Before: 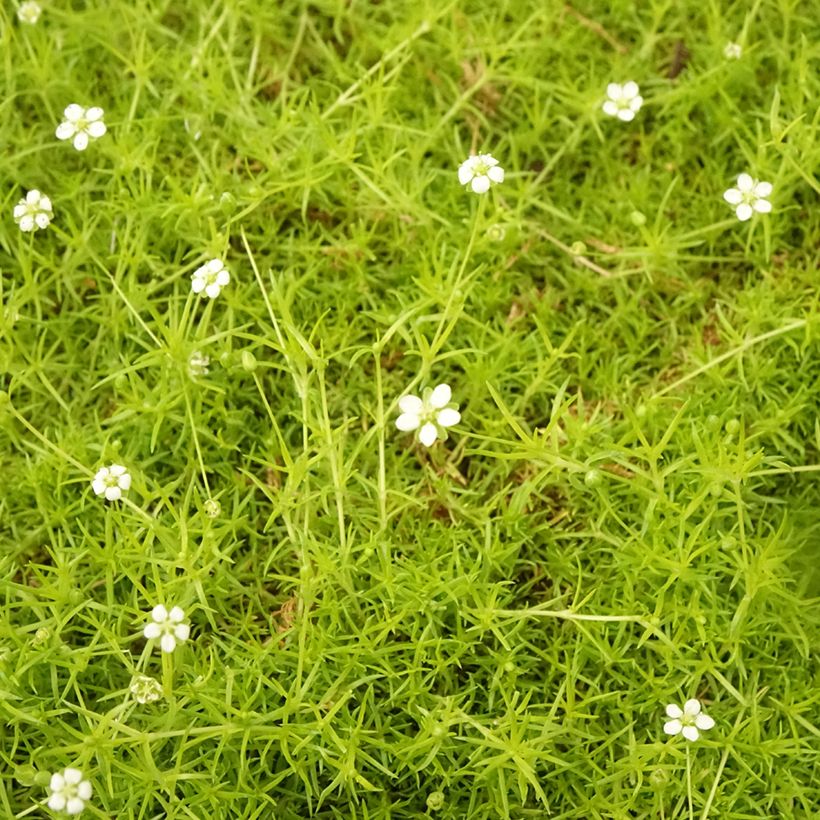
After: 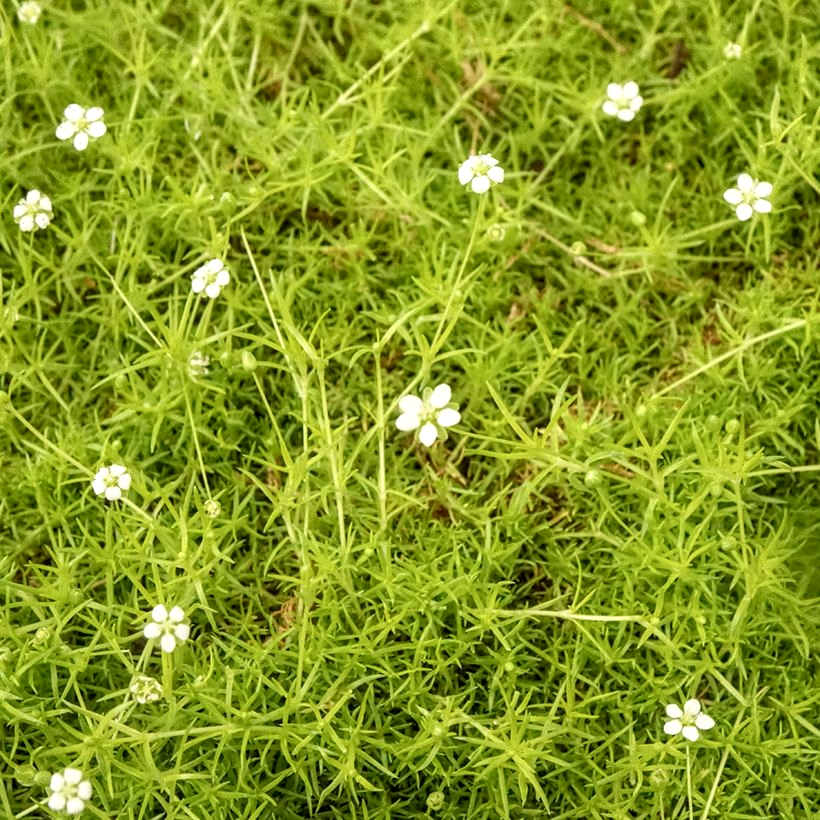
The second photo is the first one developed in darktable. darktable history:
shadows and highlights: shadows -0.056, highlights 41.71
local contrast: highlights 62%, detail 143%, midtone range 0.435
exposure: exposure -0.153 EV, compensate highlight preservation false
